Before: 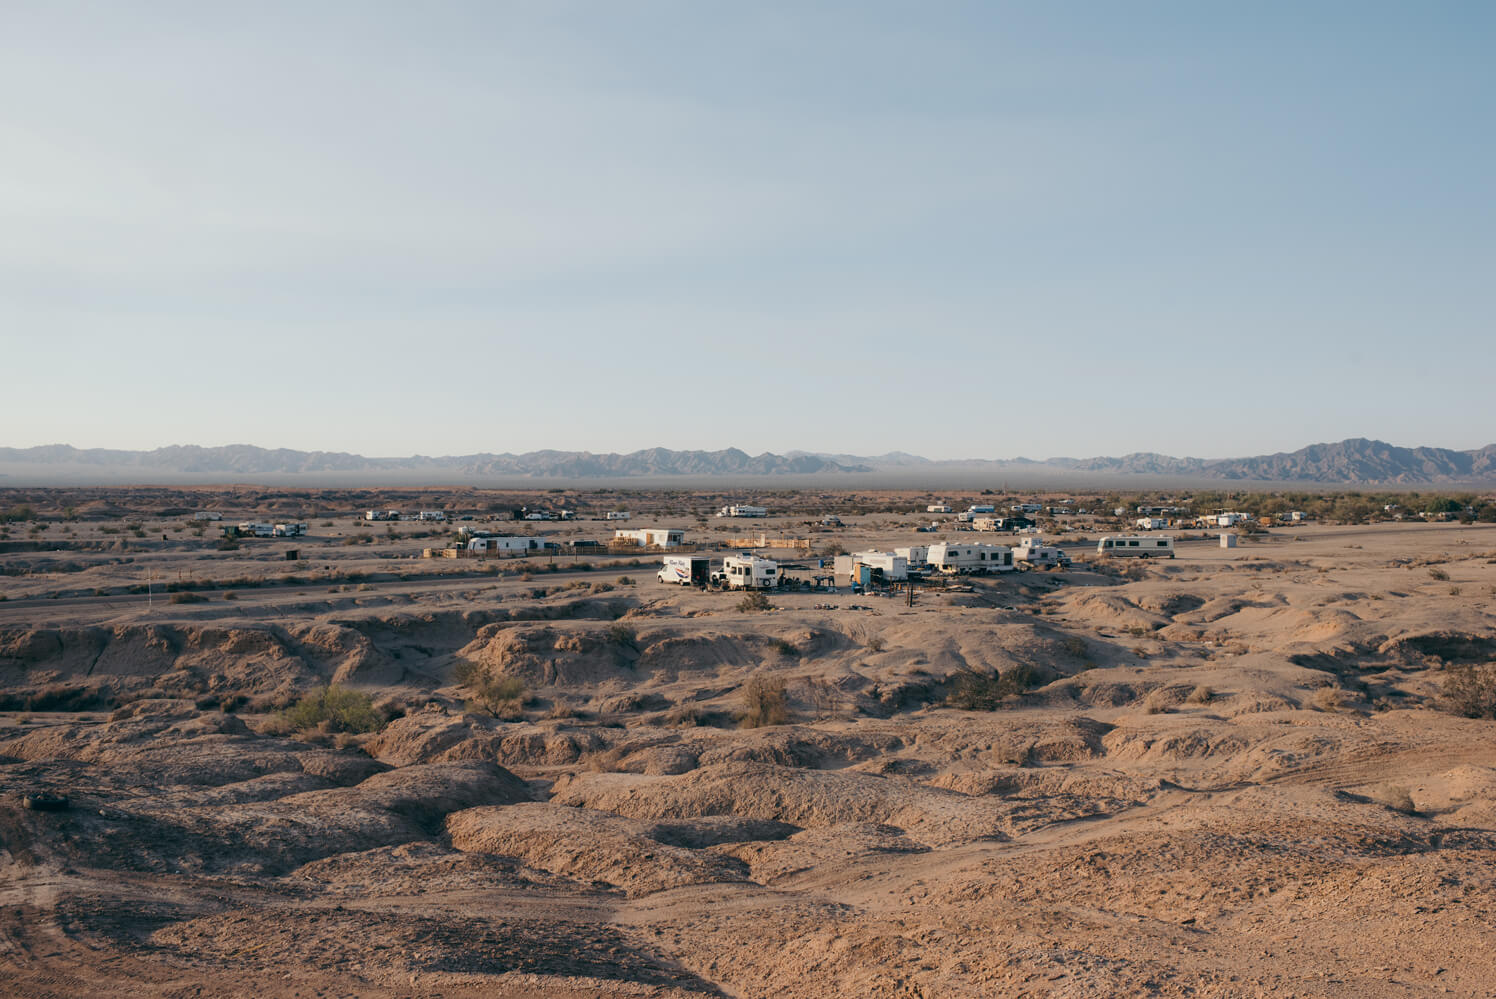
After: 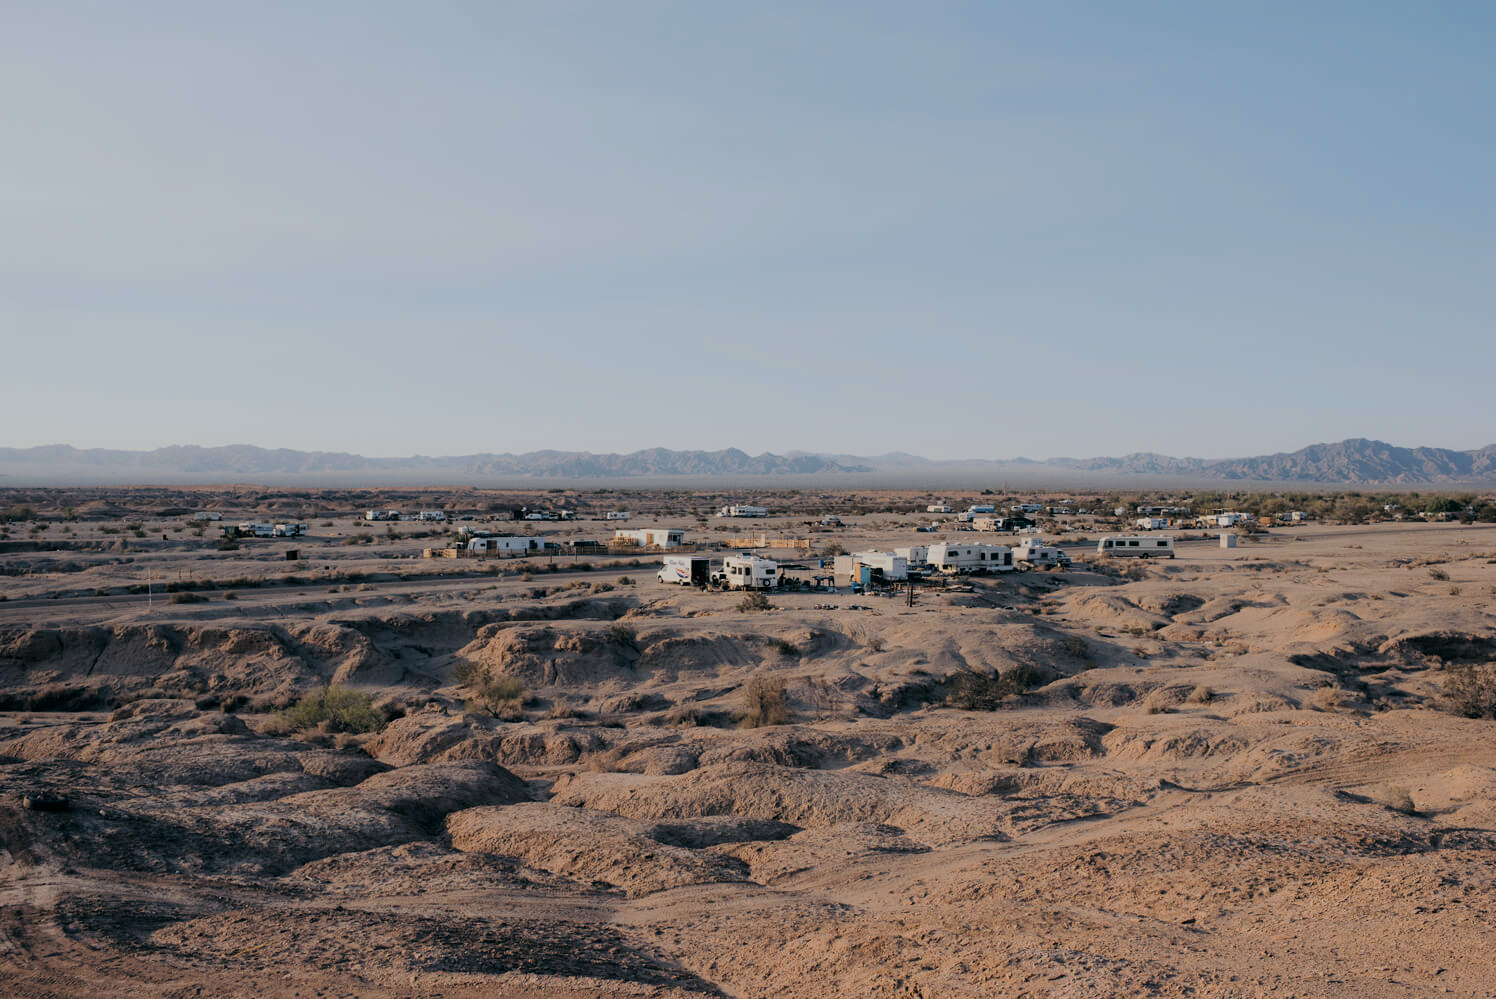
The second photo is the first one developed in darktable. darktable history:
white balance: red 0.983, blue 1.036
filmic rgb: black relative exposure -7.15 EV, white relative exposure 5.36 EV, hardness 3.02, color science v6 (2022)
